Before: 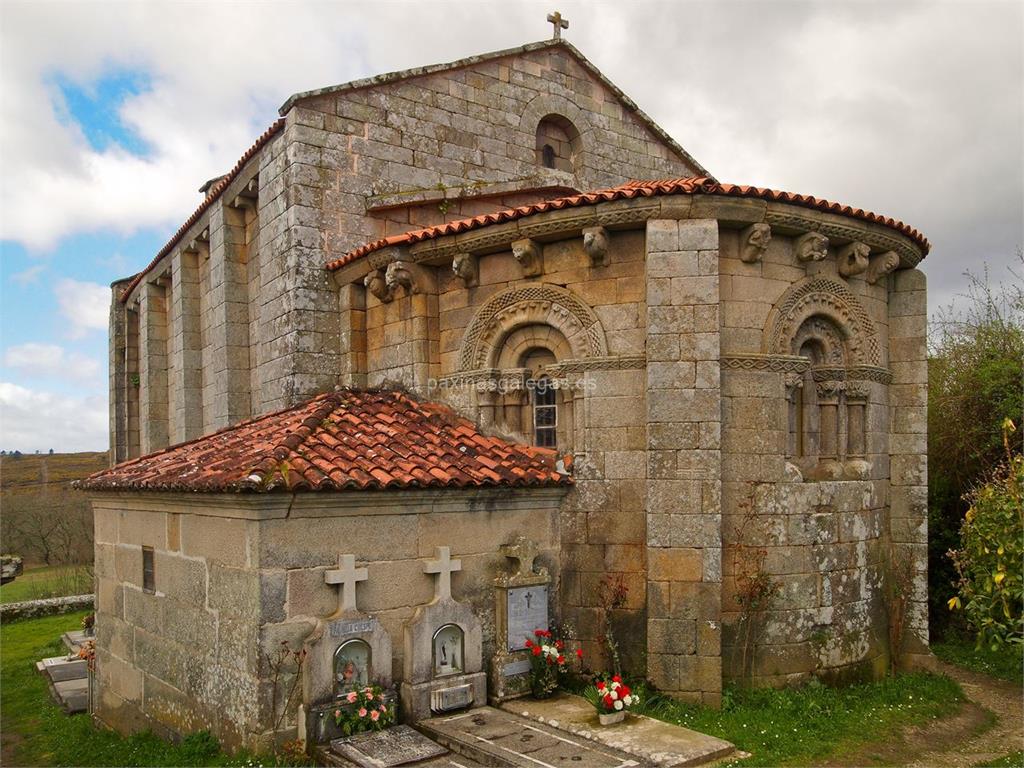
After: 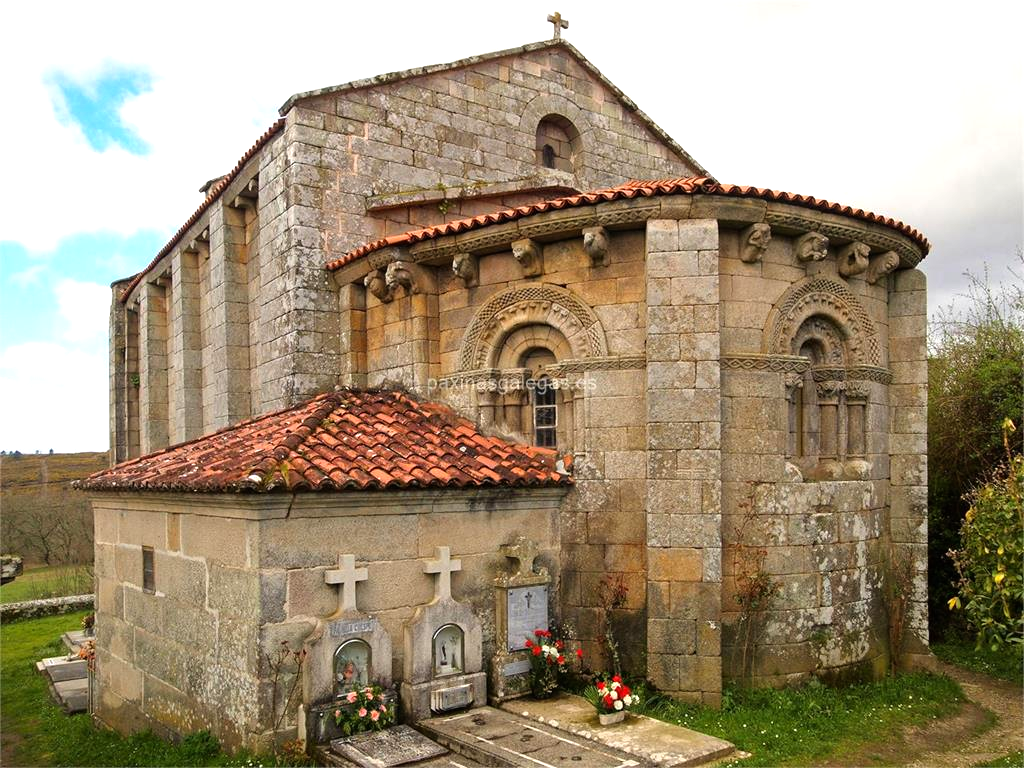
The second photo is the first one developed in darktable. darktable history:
tone equalizer: -8 EV -0.747 EV, -7 EV -0.724 EV, -6 EV -0.612 EV, -5 EV -0.362 EV, -3 EV 0.375 EV, -2 EV 0.6 EV, -1 EV 0.683 EV, +0 EV 0.777 EV
